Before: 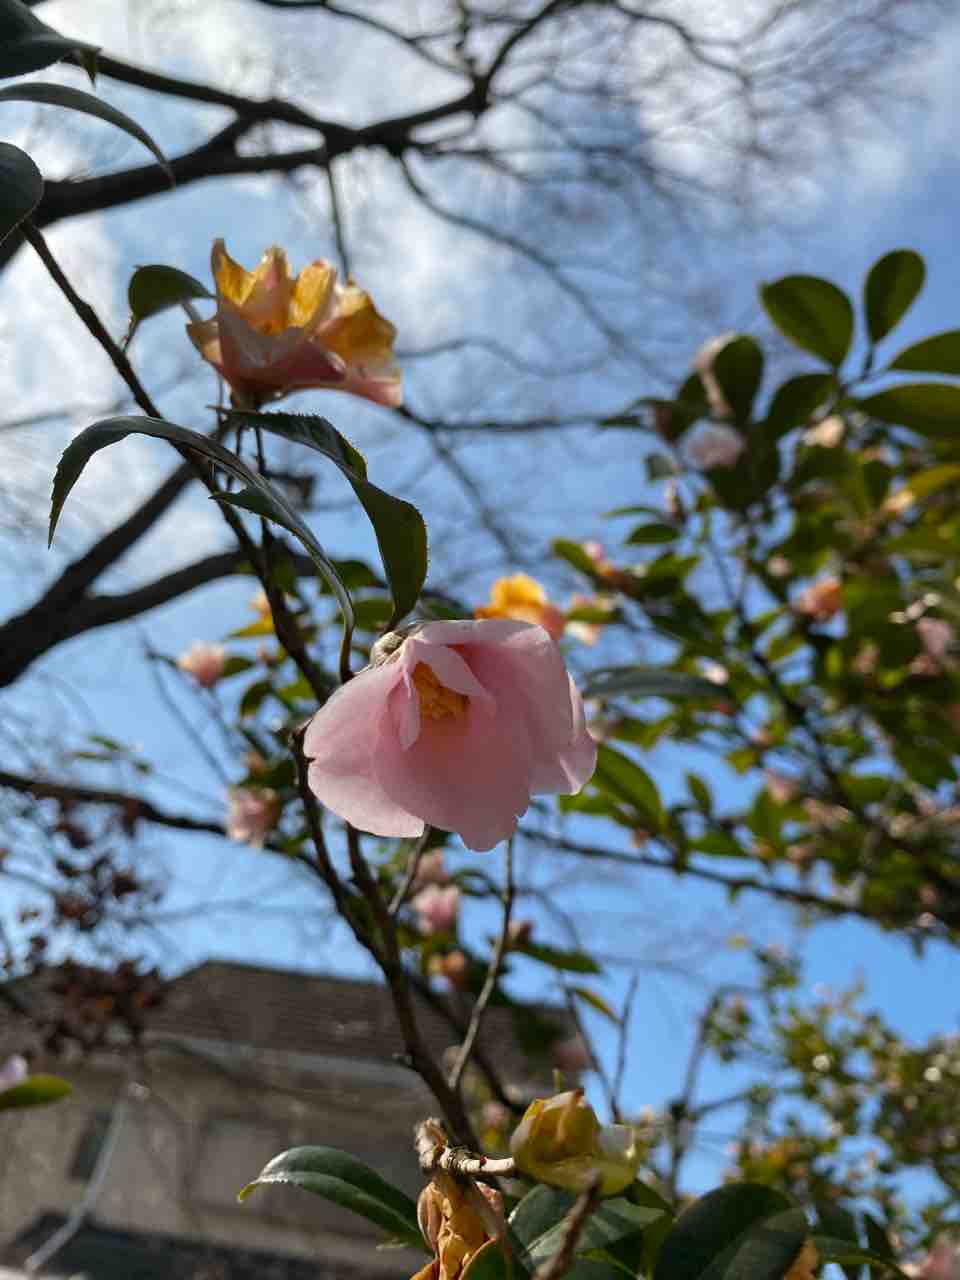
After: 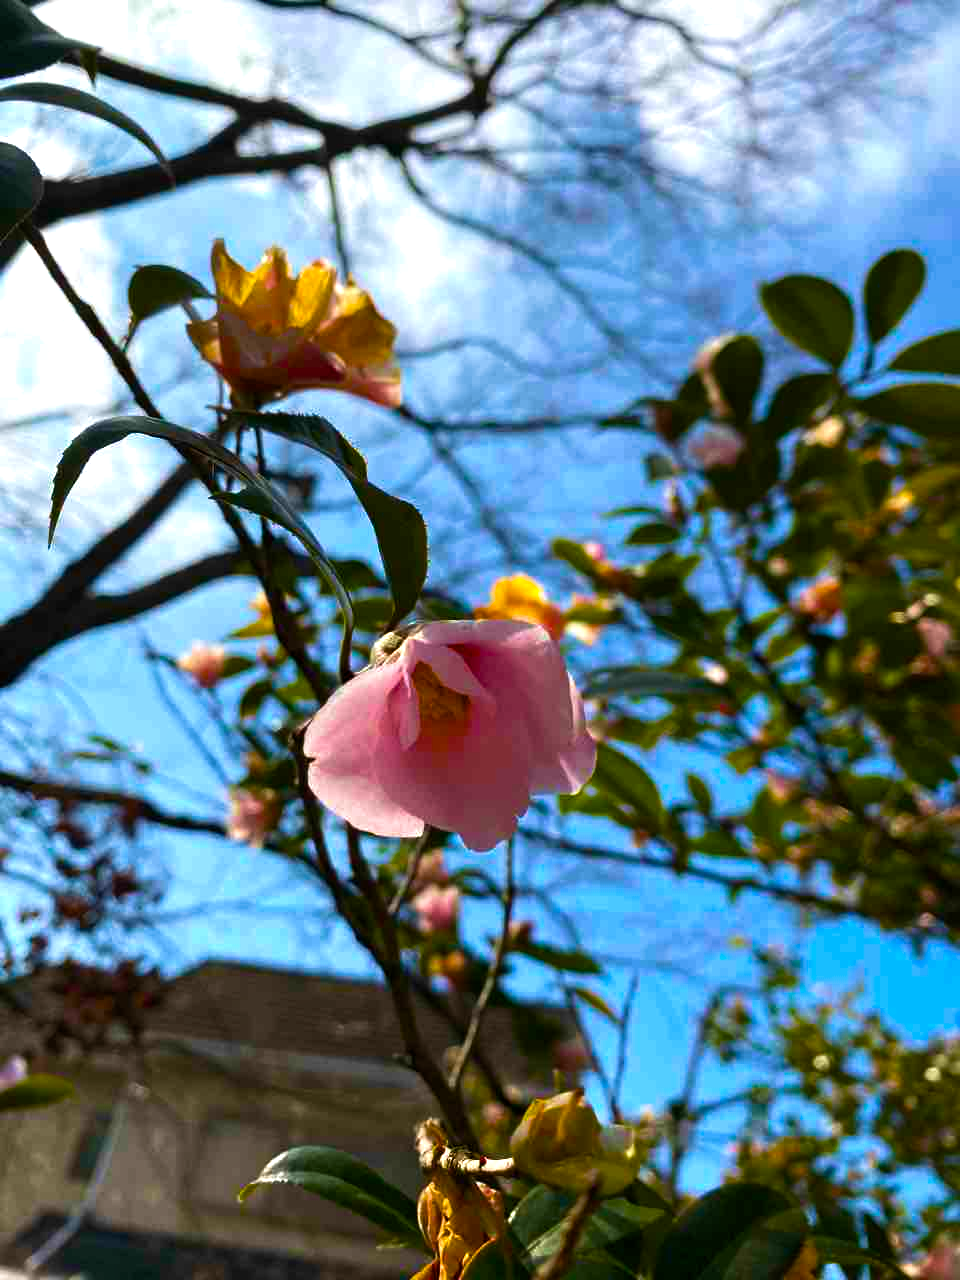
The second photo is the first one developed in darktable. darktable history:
color balance rgb: linear chroma grading › global chroma 9%, perceptual saturation grading › global saturation 36%, perceptual saturation grading › shadows 35%, perceptual brilliance grading › global brilliance 15%, perceptual brilliance grading › shadows -35%, global vibrance 15%
velvia: strength 30%
shadows and highlights: shadows -23.08, highlights 46.15, soften with gaussian
